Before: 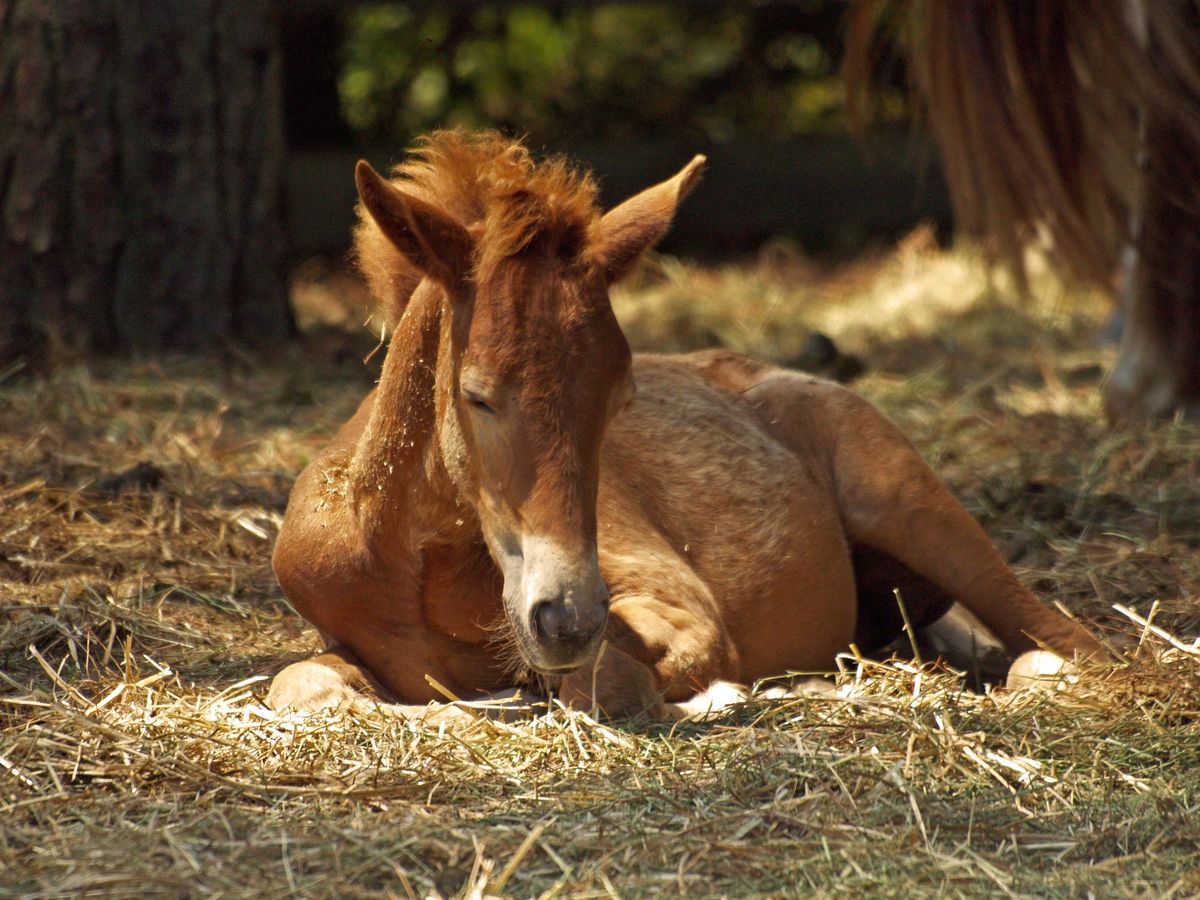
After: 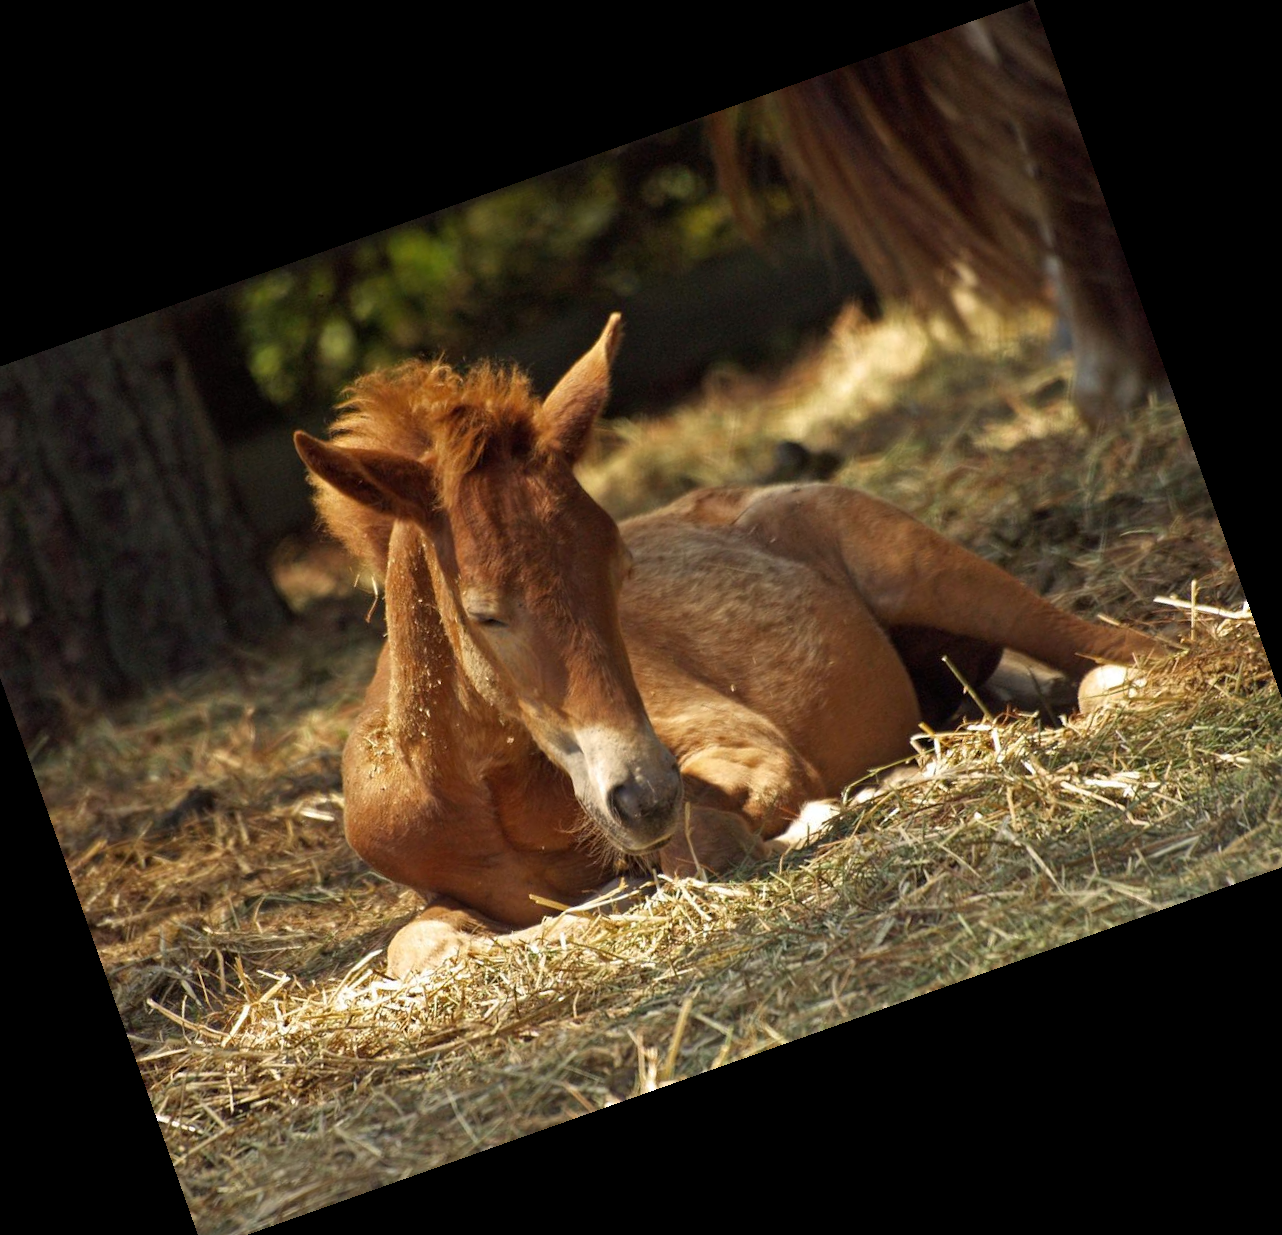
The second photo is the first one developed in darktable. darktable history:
crop and rotate: angle 19.56°, left 6.807%, right 3.669%, bottom 1.166%
